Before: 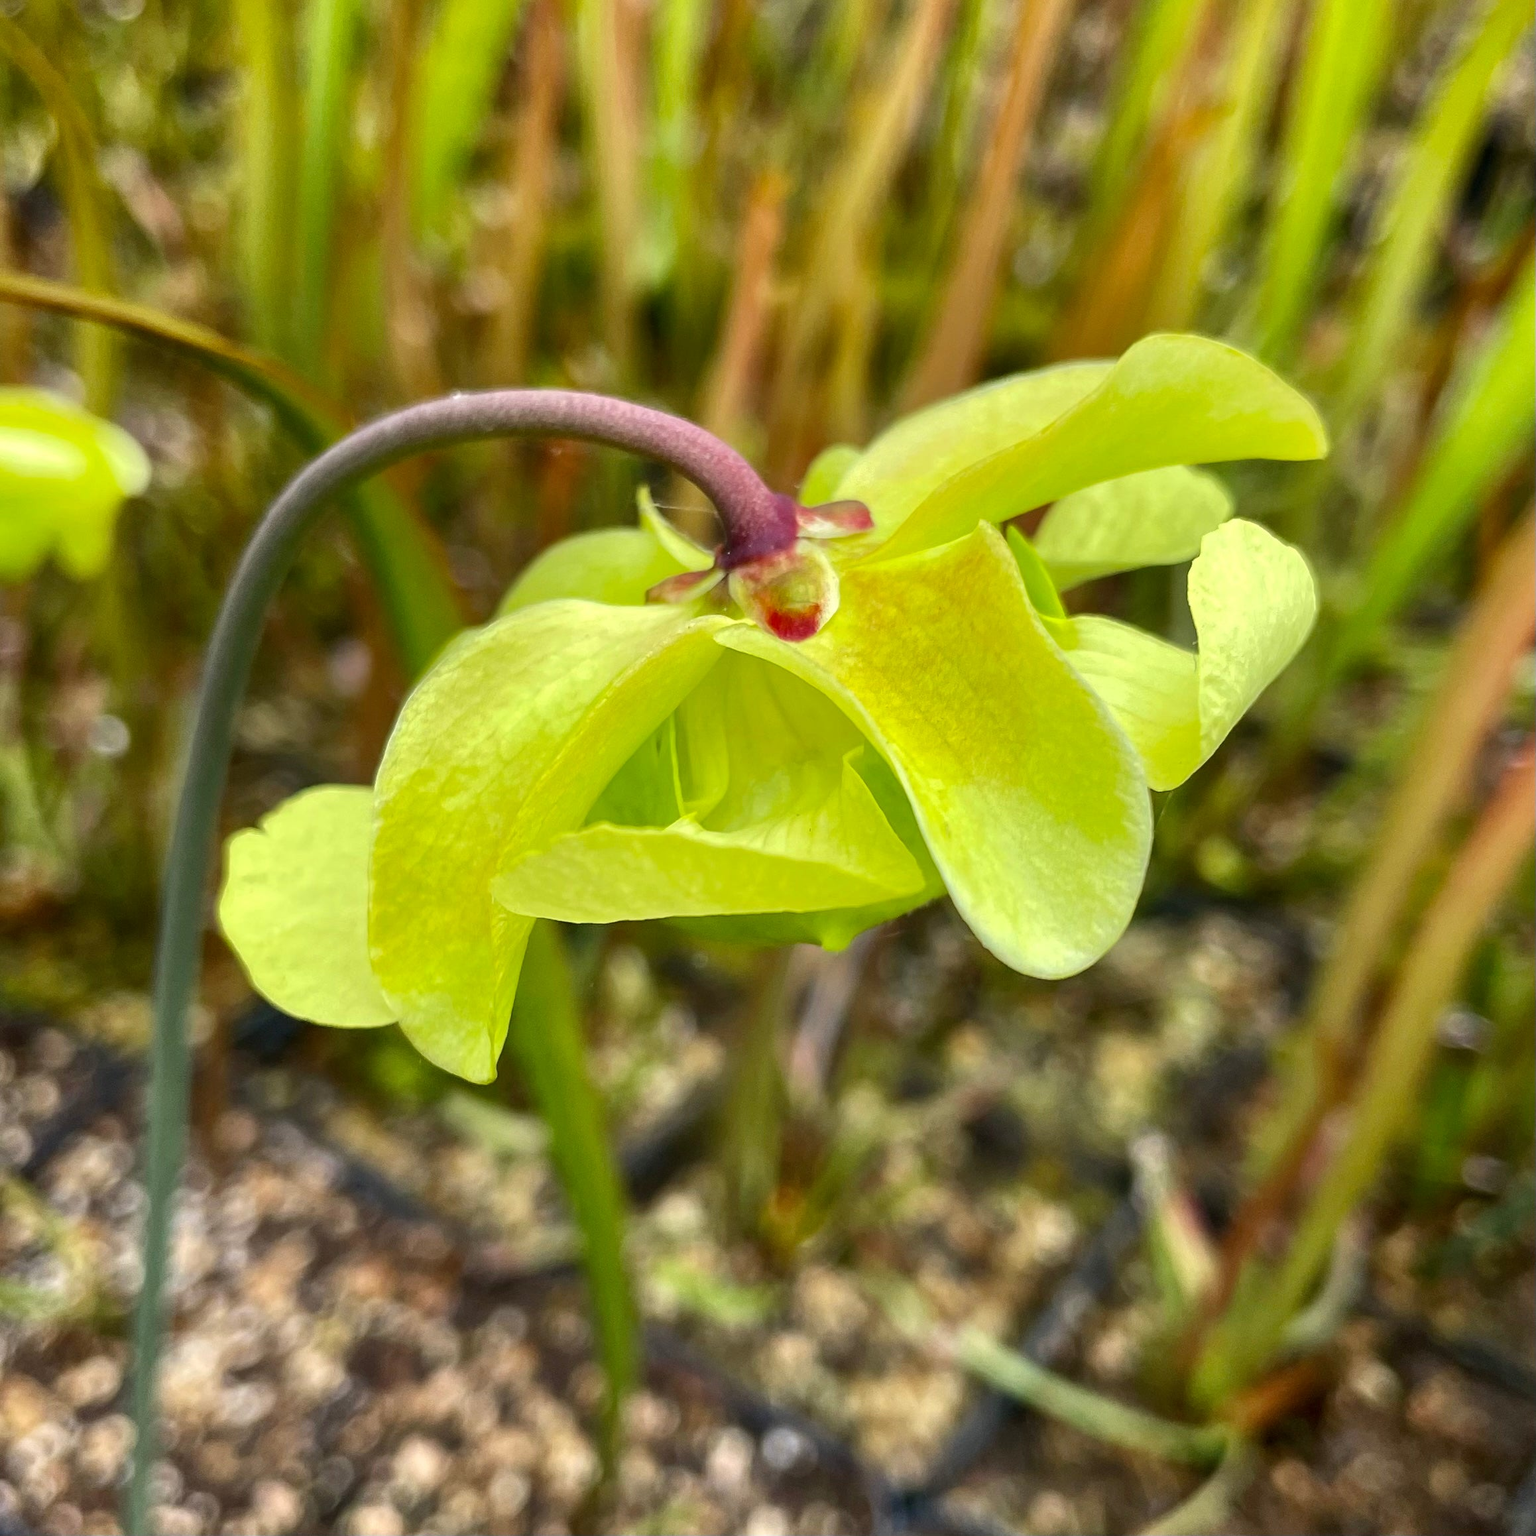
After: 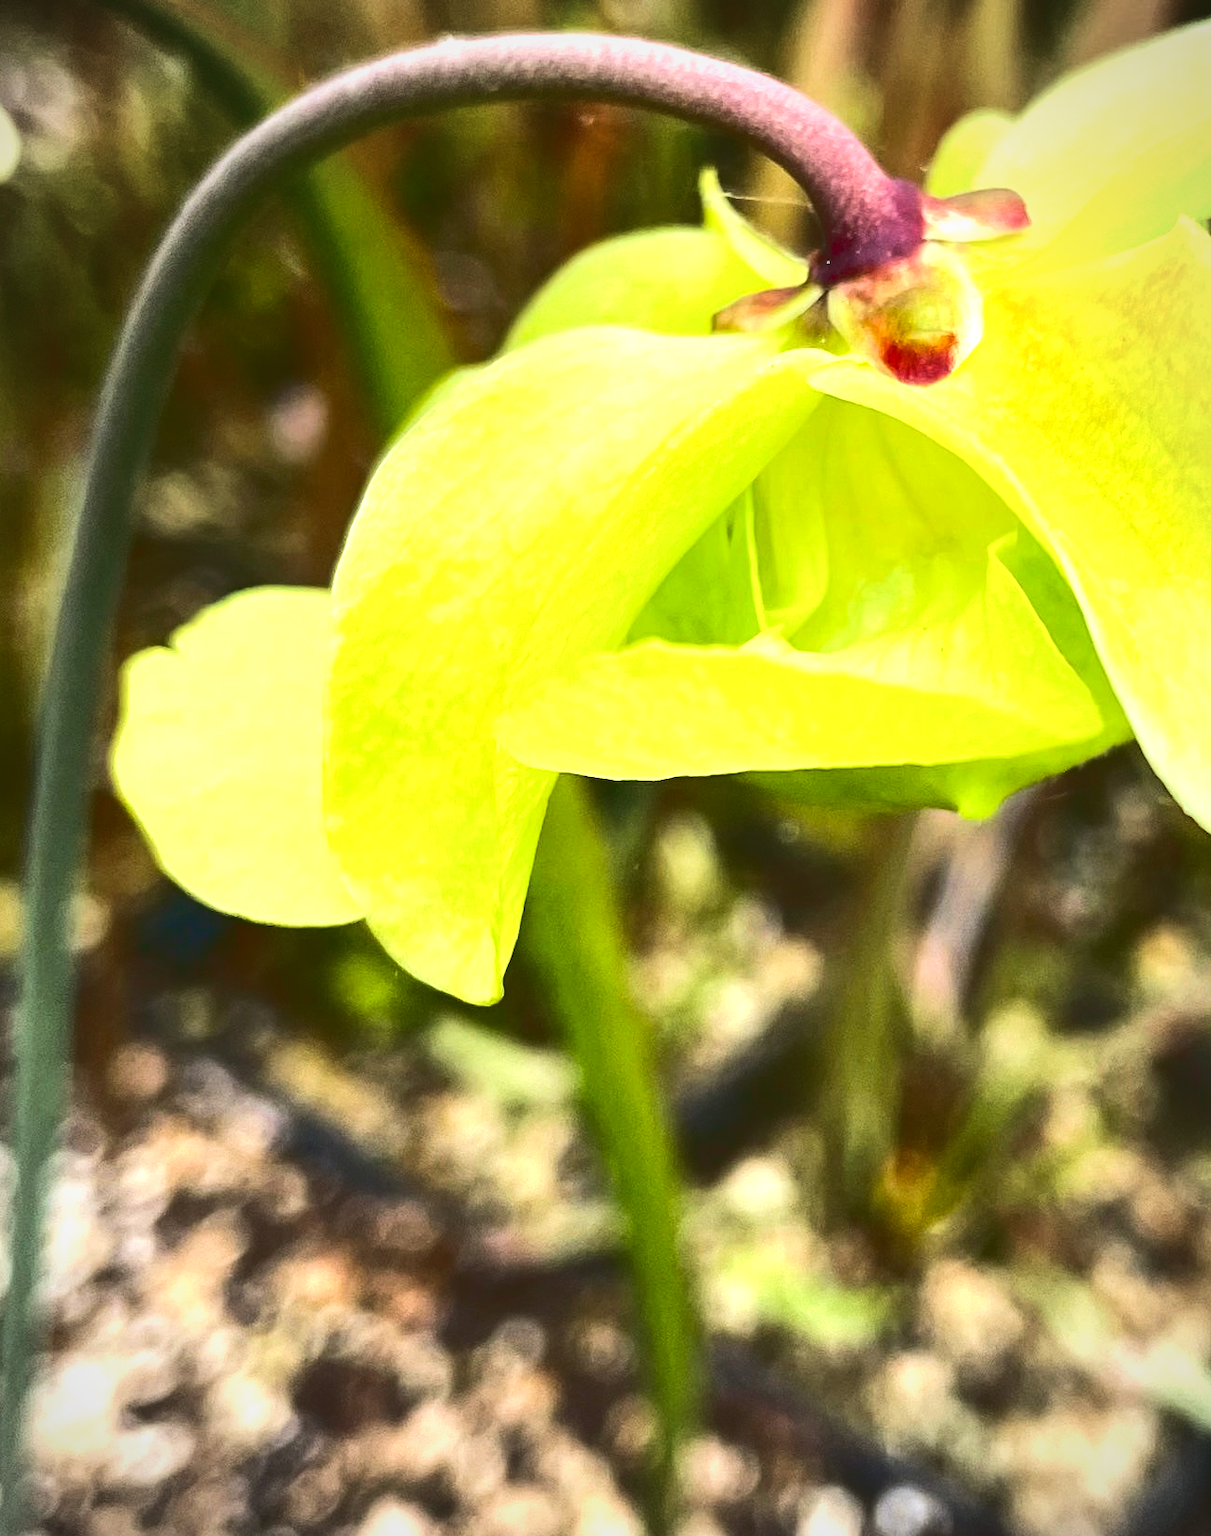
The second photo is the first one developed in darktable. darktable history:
crop: left 8.966%, top 23.852%, right 34.699%, bottom 4.703%
velvia: strength 15%
tone equalizer: -8 EV -1.08 EV, -7 EV -1.01 EV, -6 EV -0.867 EV, -5 EV -0.578 EV, -3 EV 0.578 EV, -2 EV 0.867 EV, -1 EV 1.01 EV, +0 EV 1.08 EV, edges refinement/feathering 500, mask exposure compensation -1.57 EV, preserve details no
vignetting: fall-off radius 63.6%
tone curve: curves: ch0 [(0, 0.129) (0.187, 0.207) (0.729, 0.789) (1, 1)], color space Lab, linked channels, preserve colors none
